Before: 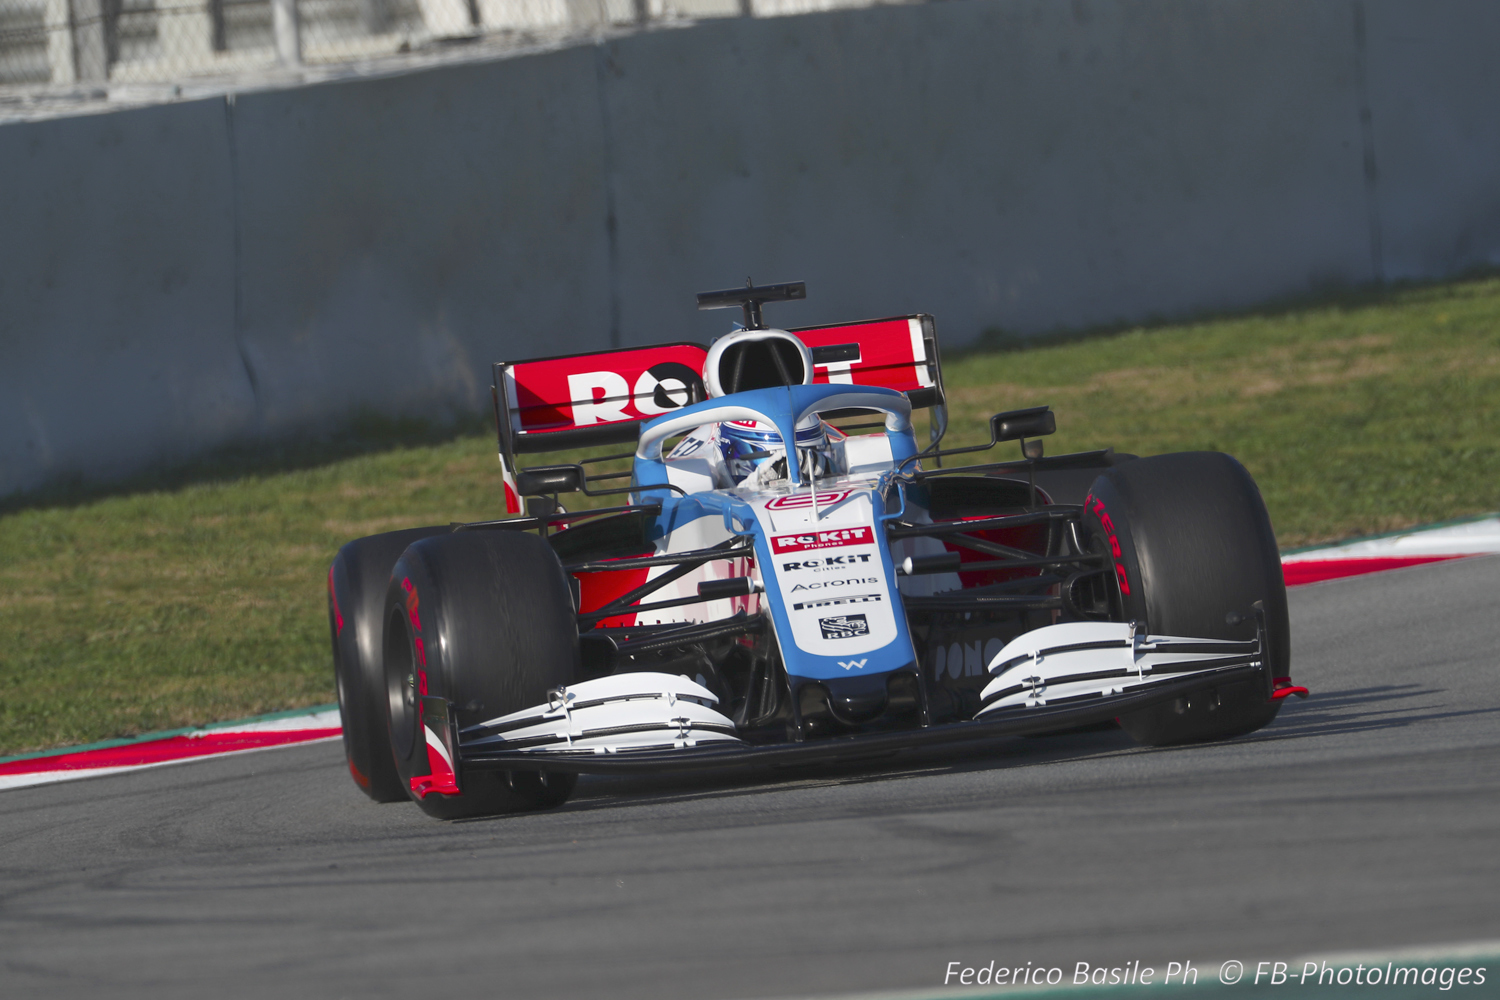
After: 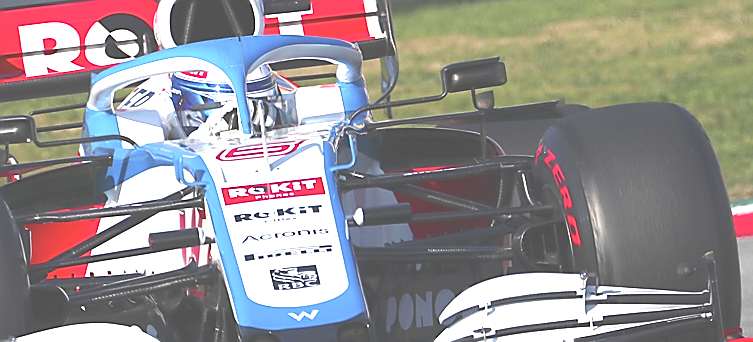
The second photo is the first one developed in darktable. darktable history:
exposure: black level correction -0.024, exposure 1.396 EV, compensate highlight preservation false
sharpen: radius 1.366, amount 1.244, threshold 0.759
crop: left 36.622%, top 34.985%, right 13.143%, bottom 30.798%
